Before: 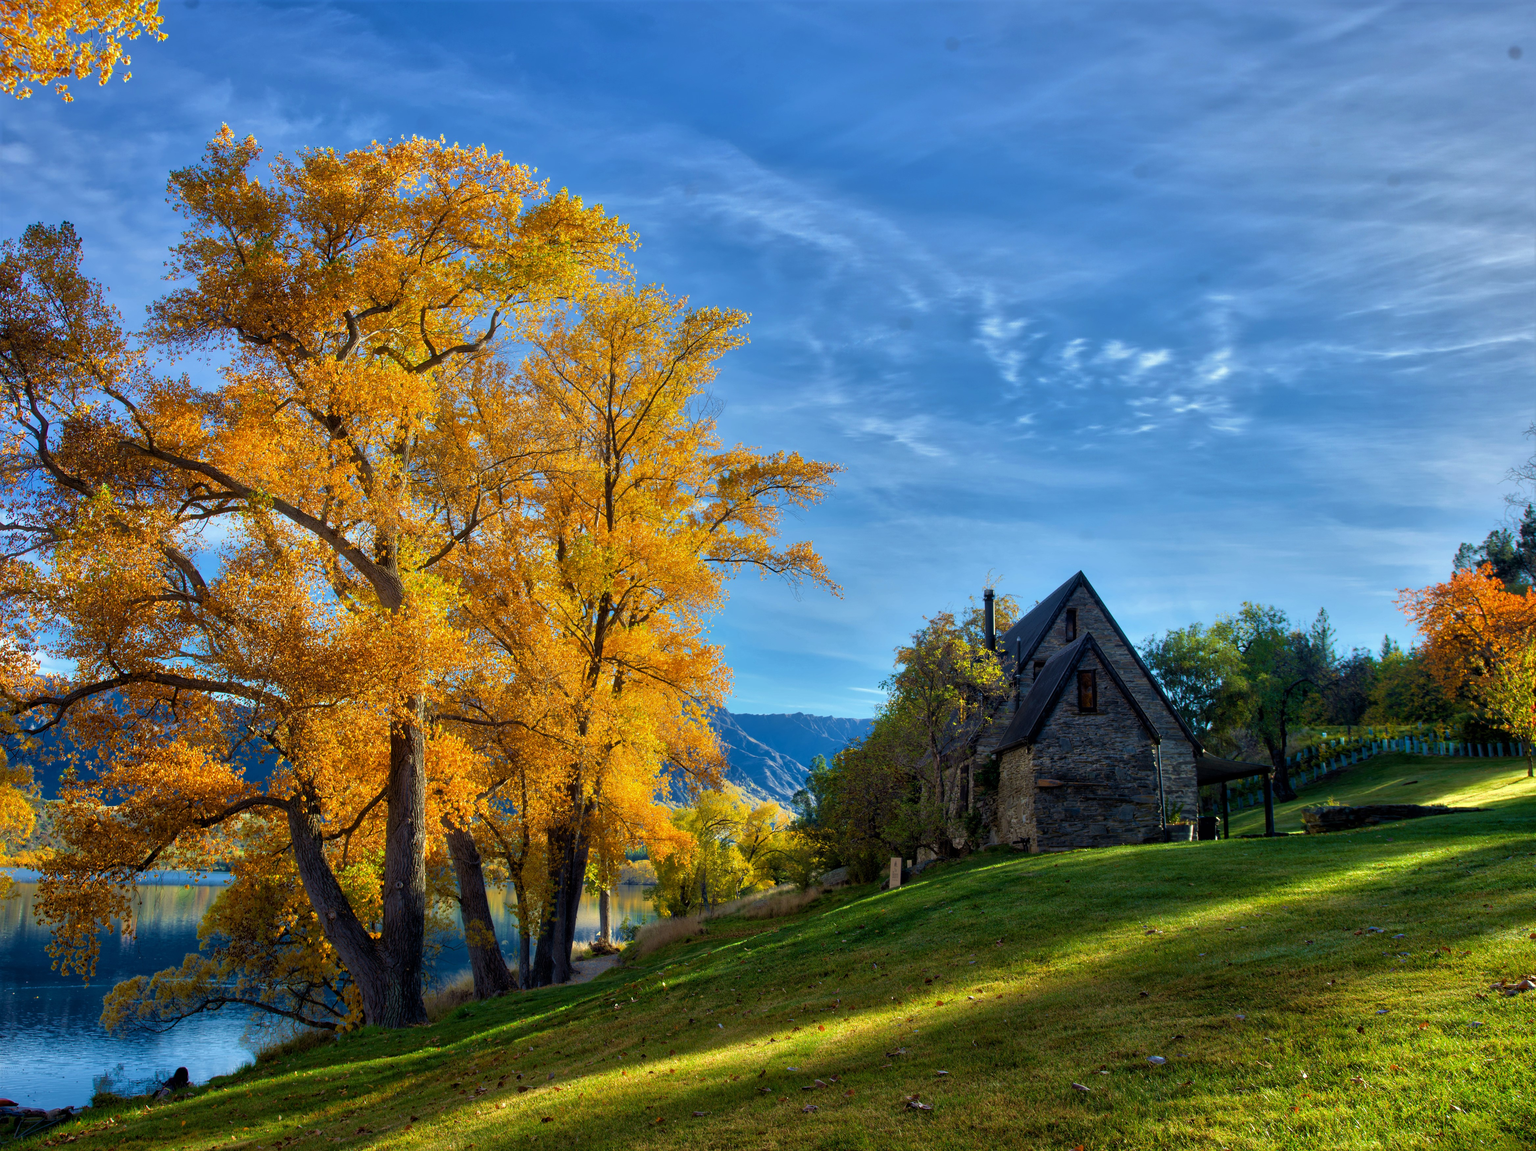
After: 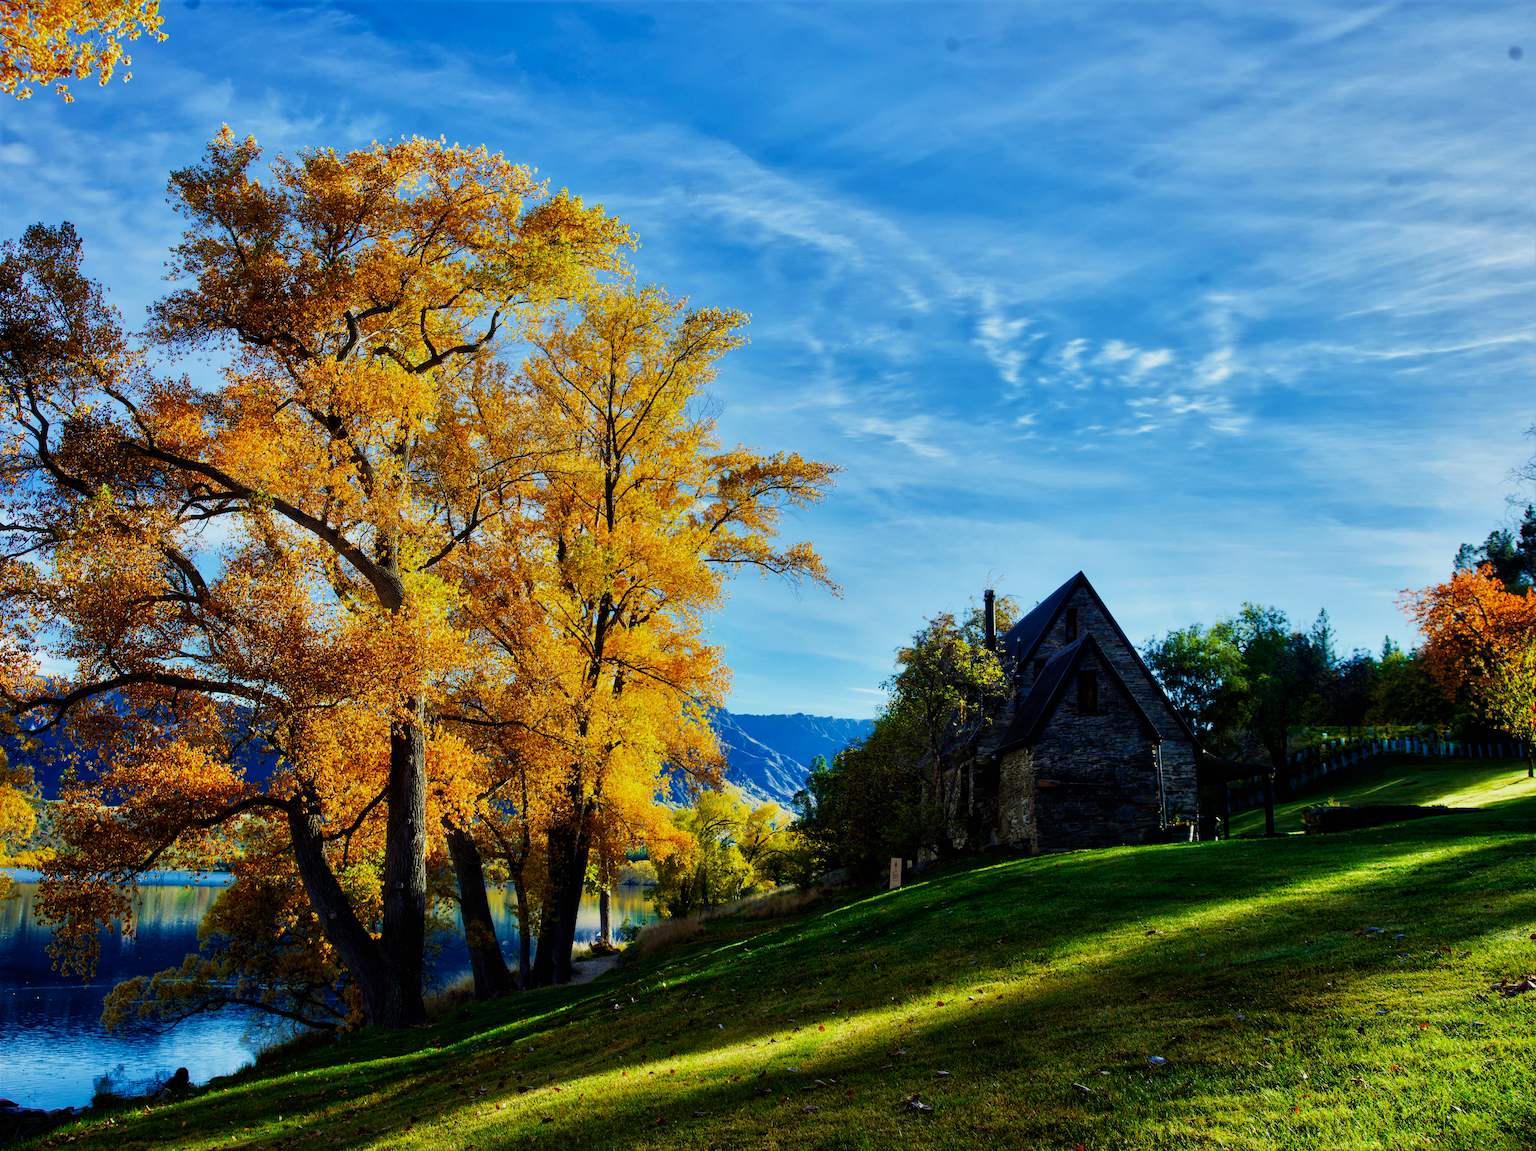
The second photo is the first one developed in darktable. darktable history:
sigmoid: contrast 2, skew -0.2, preserve hue 0%, red attenuation 0.1, red rotation 0.035, green attenuation 0.1, green rotation -0.017, blue attenuation 0.15, blue rotation -0.052, base primaries Rec2020
white balance: red 0.925, blue 1.046
